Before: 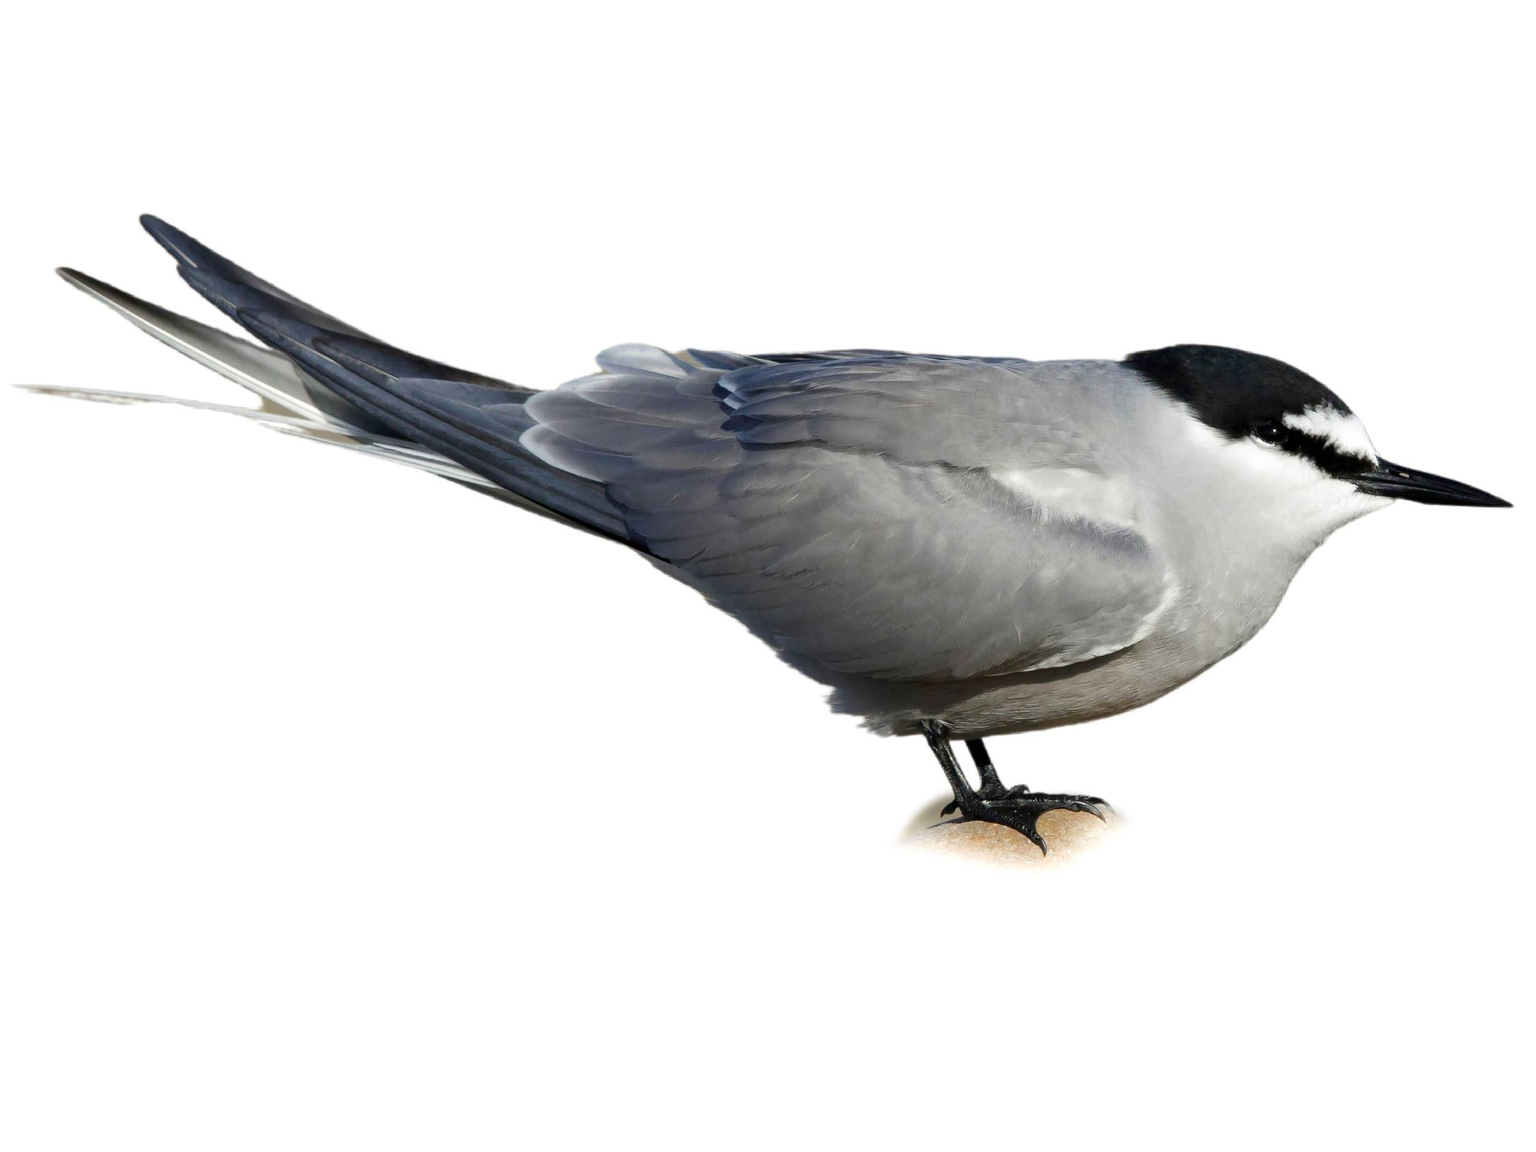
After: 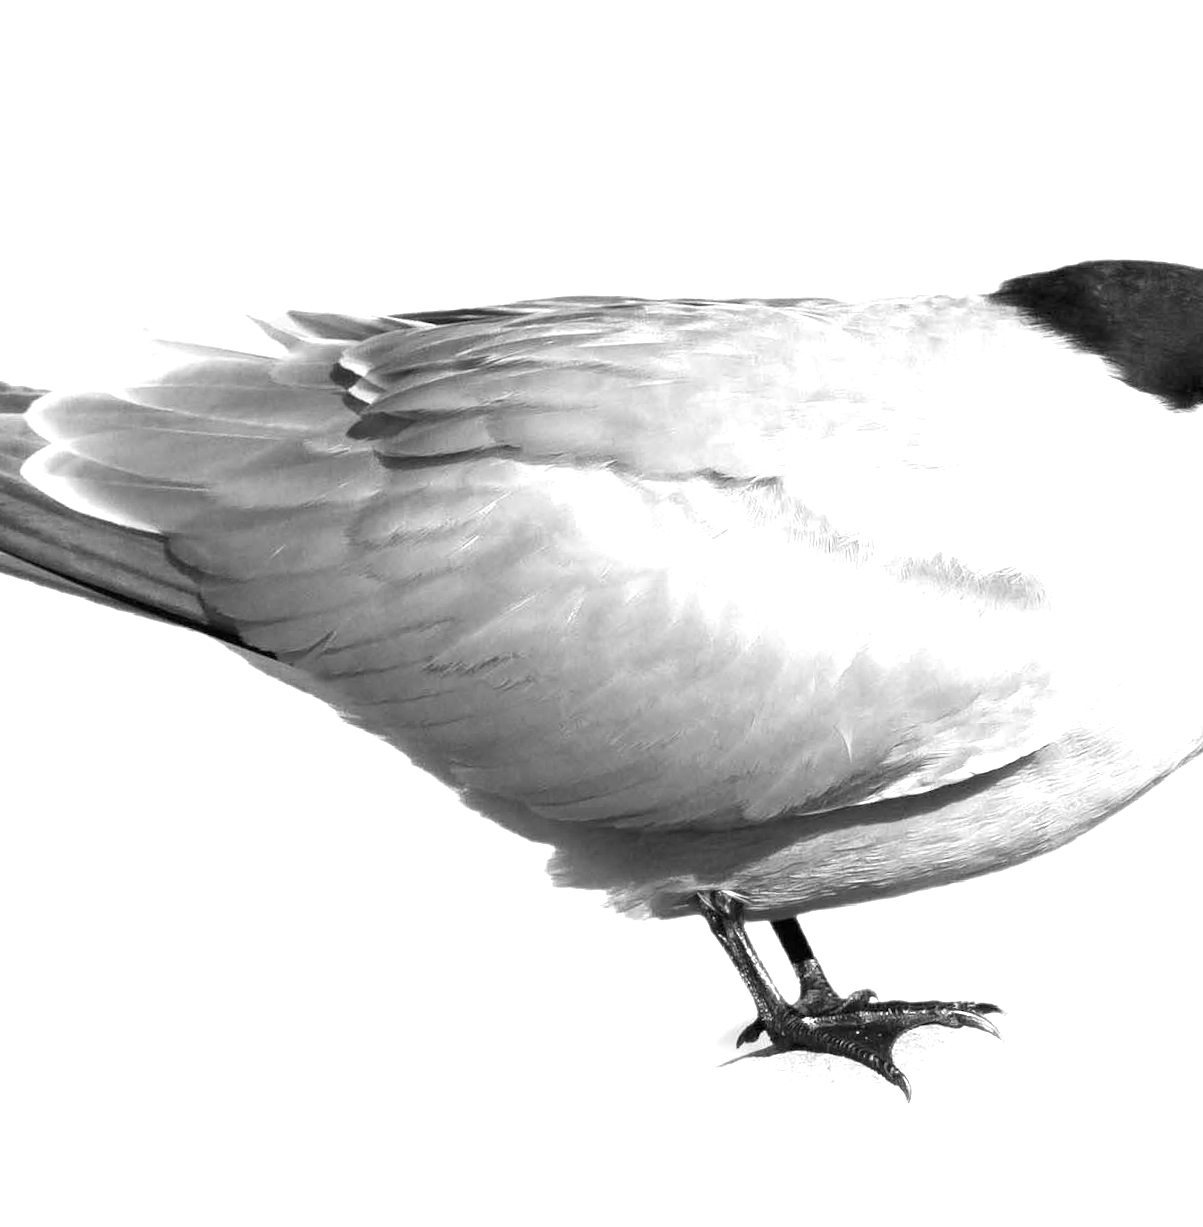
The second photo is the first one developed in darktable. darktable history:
exposure: black level correction 0, exposure 1.675 EV, compensate exposure bias true, compensate highlight preservation false
crop: left 32.075%, top 10.976%, right 18.355%, bottom 17.596%
rotate and perspective: rotation -3°, crop left 0.031, crop right 0.968, crop top 0.07, crop bottom 0.93
monochrome: on, module defaults
